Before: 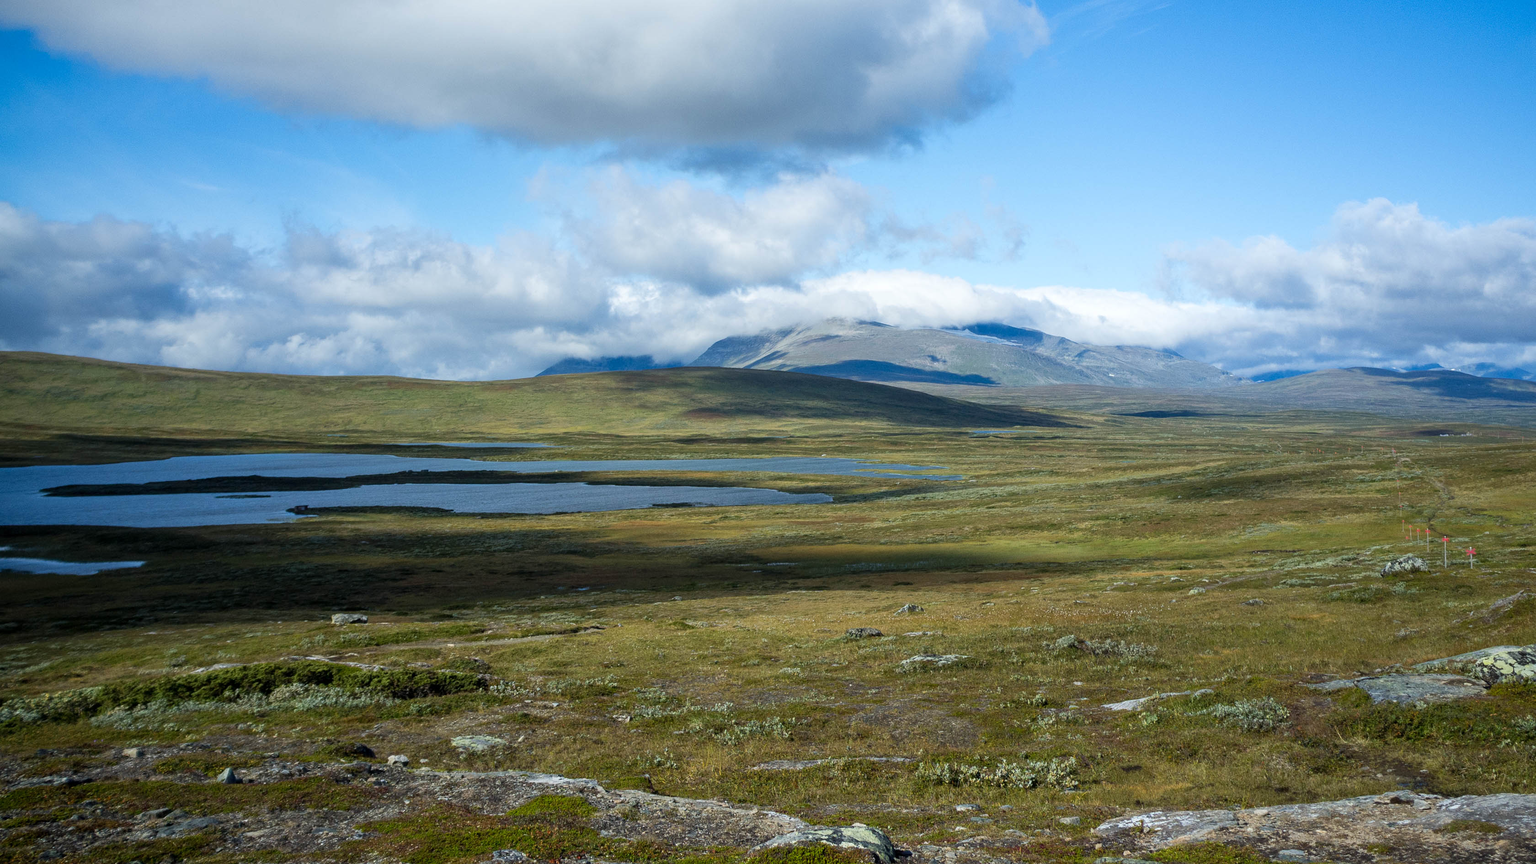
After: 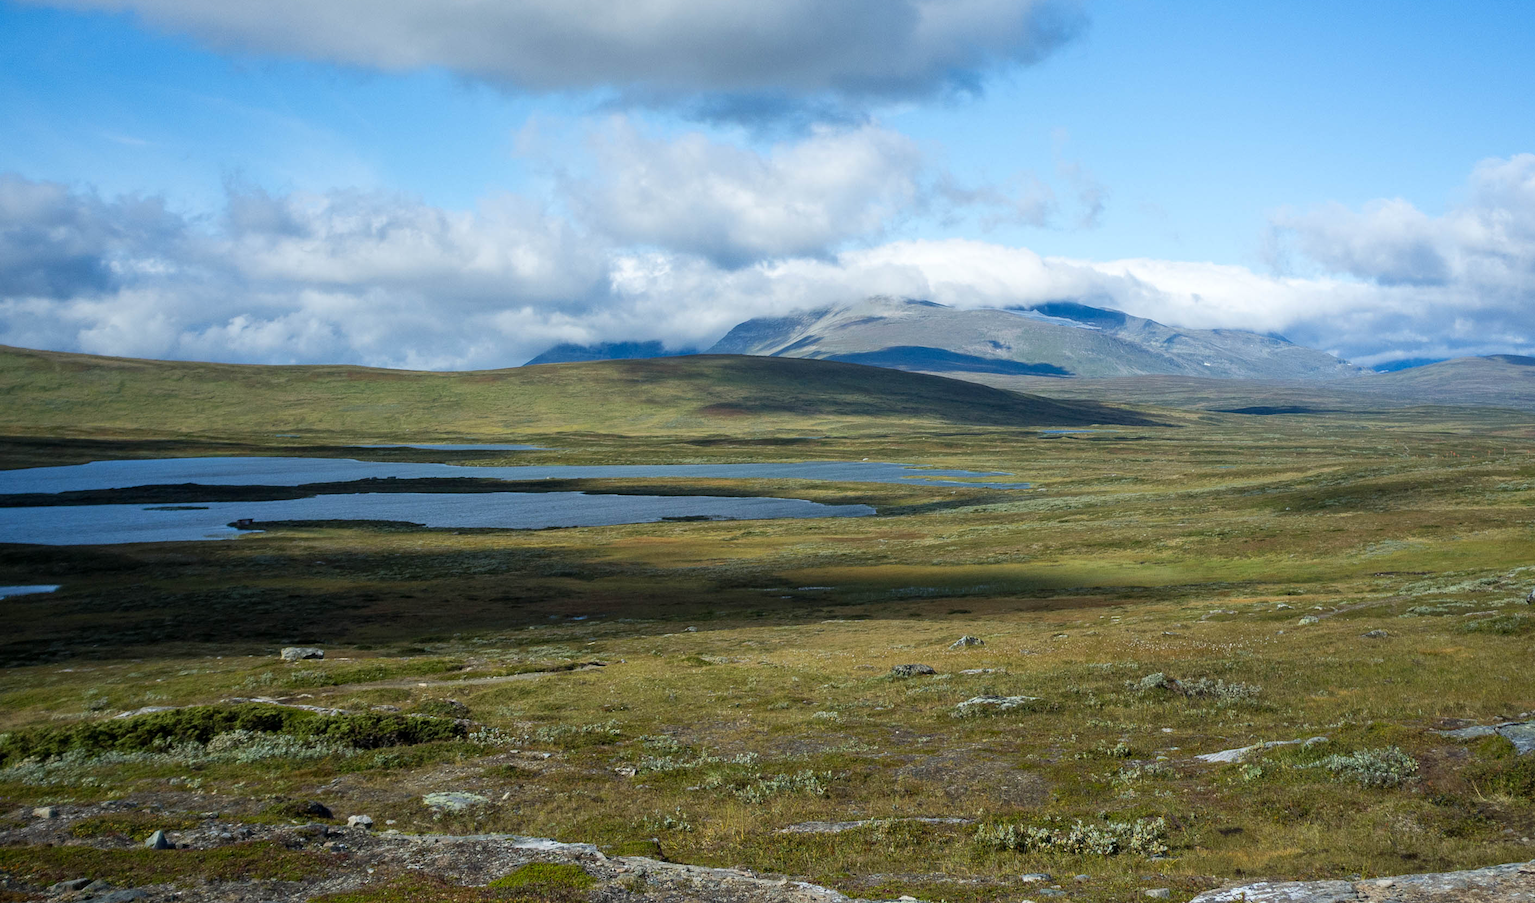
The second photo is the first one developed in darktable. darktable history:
crop: left 6.211%, top 7.973%, right 9.536%, bottom 3.911%
